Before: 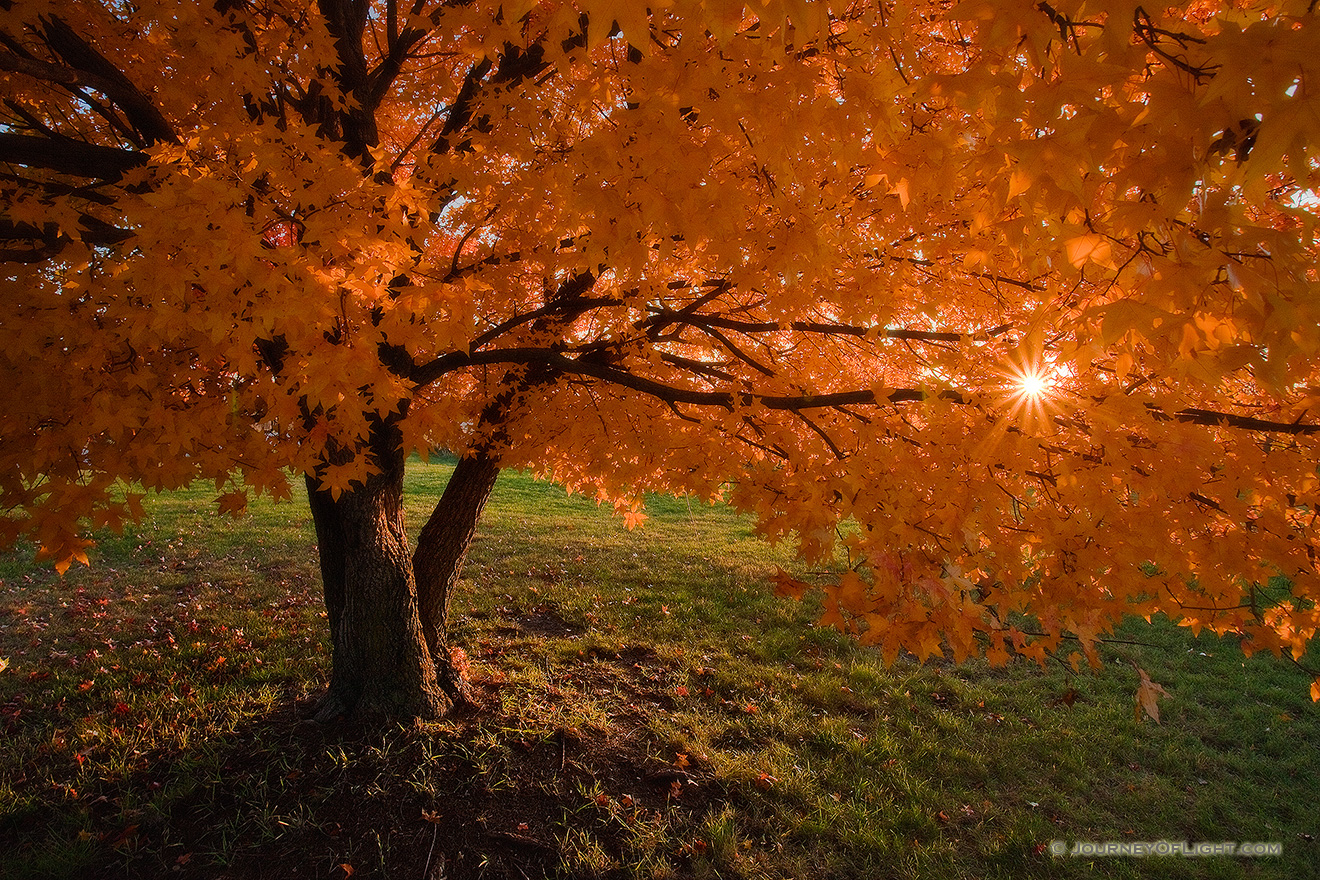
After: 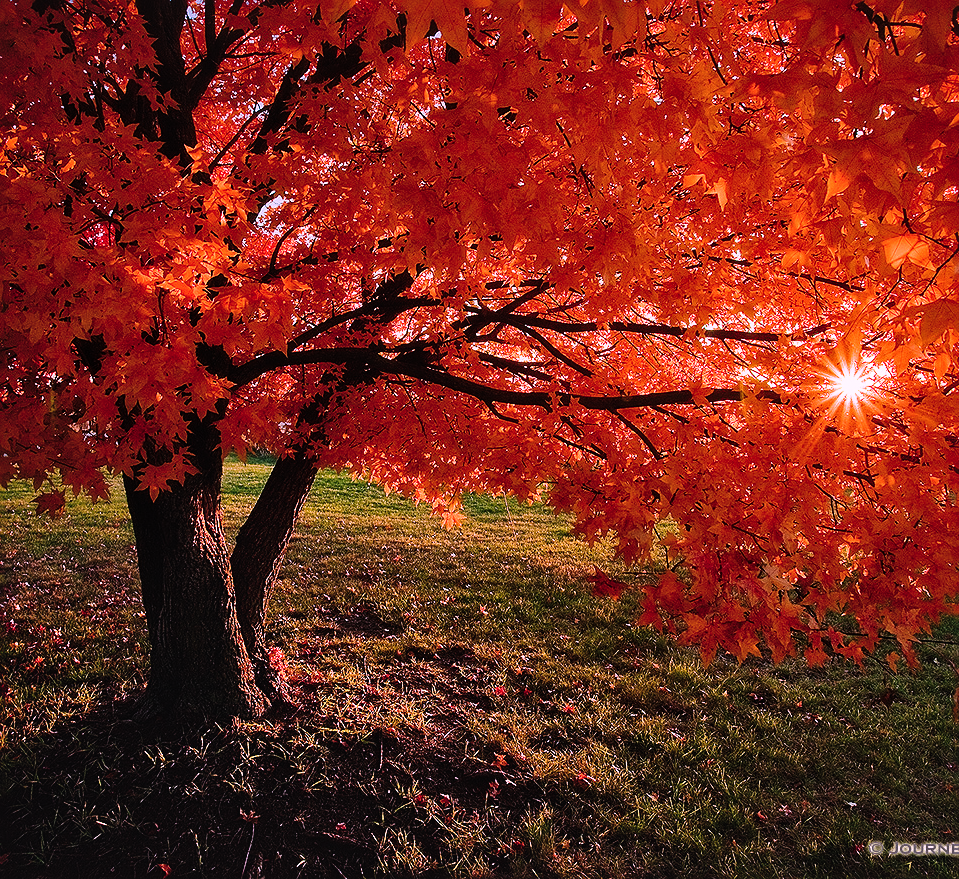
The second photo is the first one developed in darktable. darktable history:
color correction: highlights a* 15.09, highlights b* -25.2
sharpen: on, module defaults
crop: left 13.846%, right 13.464%
local contrast: mode bilateral grid, contrast 19, coarseness 51, detail 119%, midtone range 0.2
tone curve: curves: ch0 [(0, 0.023) (0.137, 0.069) (0.249, 0.163) (0.487, 0.491) (0.778, 0.858) (0.896, 0.94) (1, 0.988)]; ch1 [(0, 0) (0.396, 0.369) (0.483, 0.459) (0.498, 0.5) (0.515, 0.517) (0.562, 0.6) (0.611, 0.667) (0.692, 0.744) (0.798, 0.863) (1, 1)]; ch2 [(0, 0) (0.426, 0.398) (0.483, 0.481) (0.503, 0.503) (0.526, 0.527) (0.549, 0.59) (0.62, 0.666) (0.705, 0.755) (0.985, 0.966)], preserve colors none
